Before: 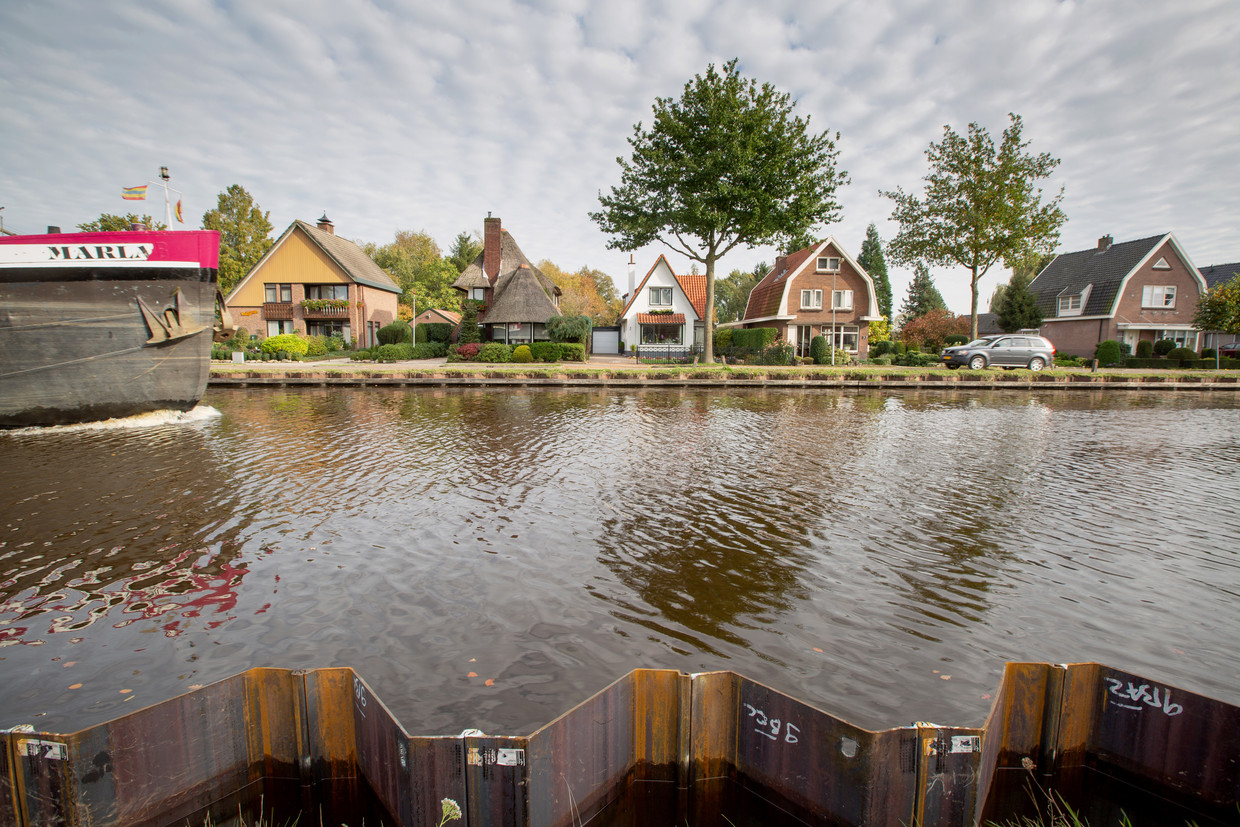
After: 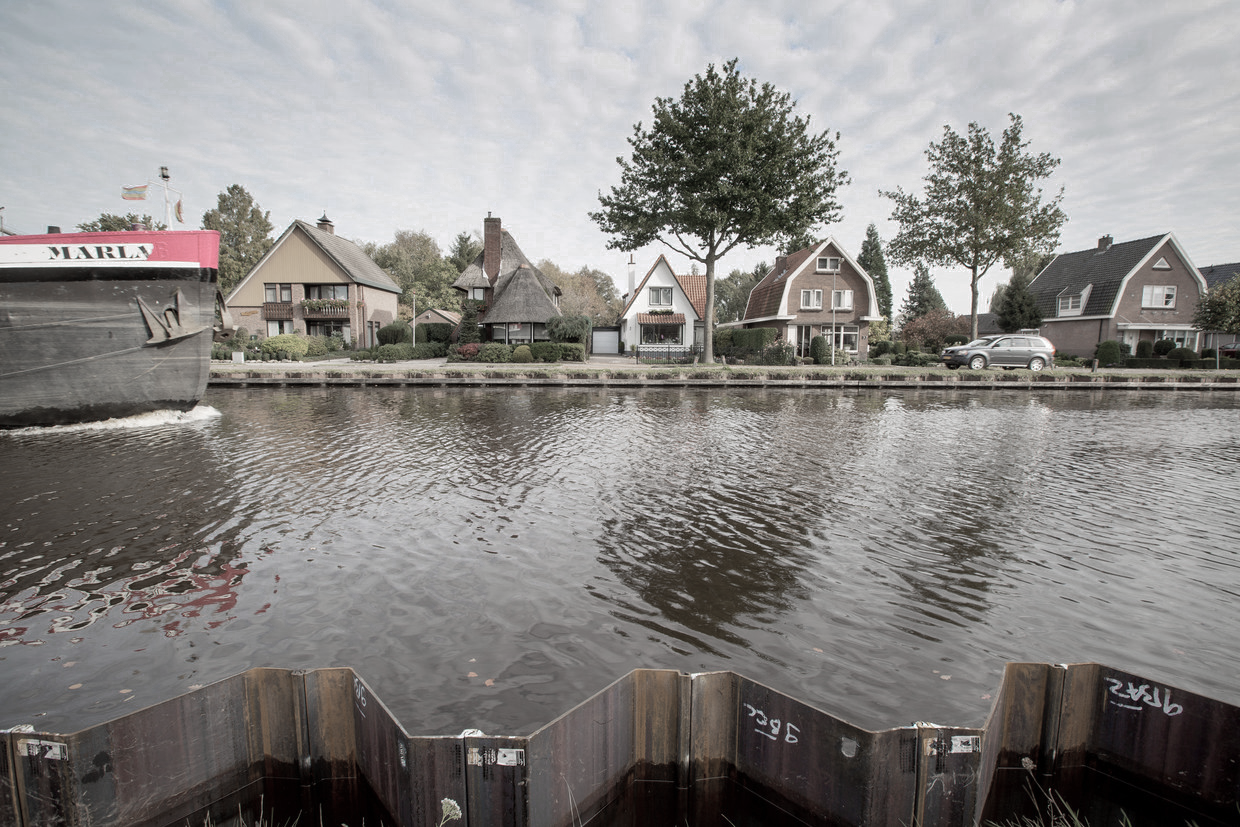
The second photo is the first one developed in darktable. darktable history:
exposure: compensate exposure bias true, compensate highlight preservation false
color zones: curves: ch0 [(0, 0.613) (0.01, 0.613) (0.245, 0.448) (0.498, 0.529) (0.642, 0.665) (0.879, 0.777) (0.99, 0.613)]; ch1 [(0, 0.272) (0.219, 0.127) (0.724, 0.346)]
